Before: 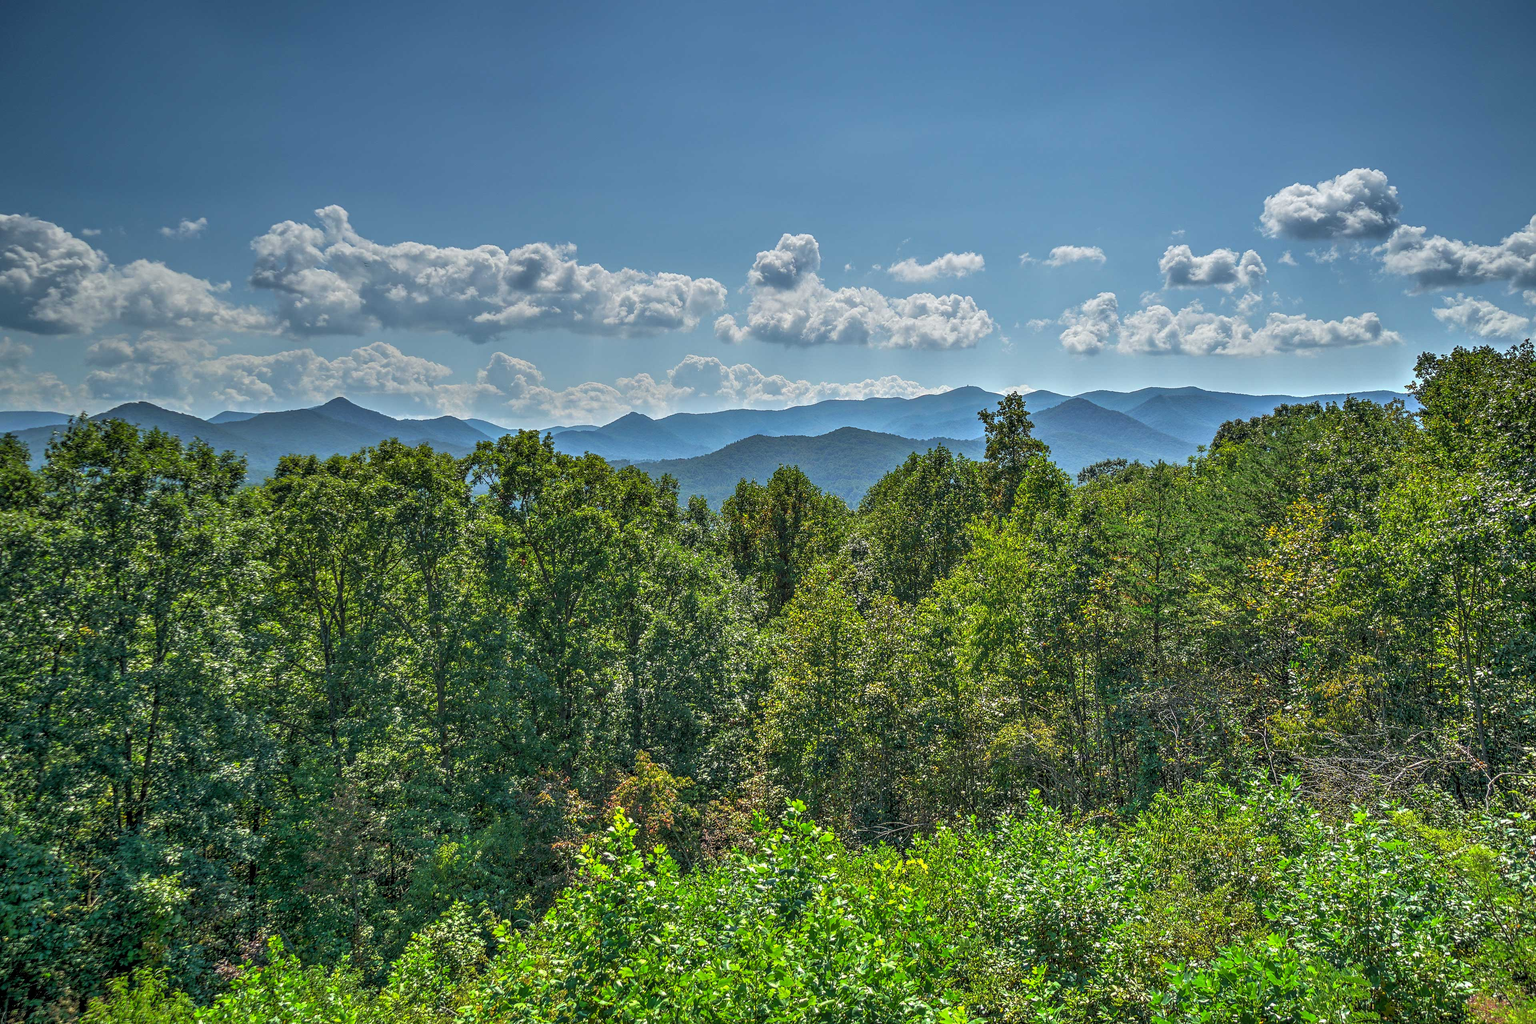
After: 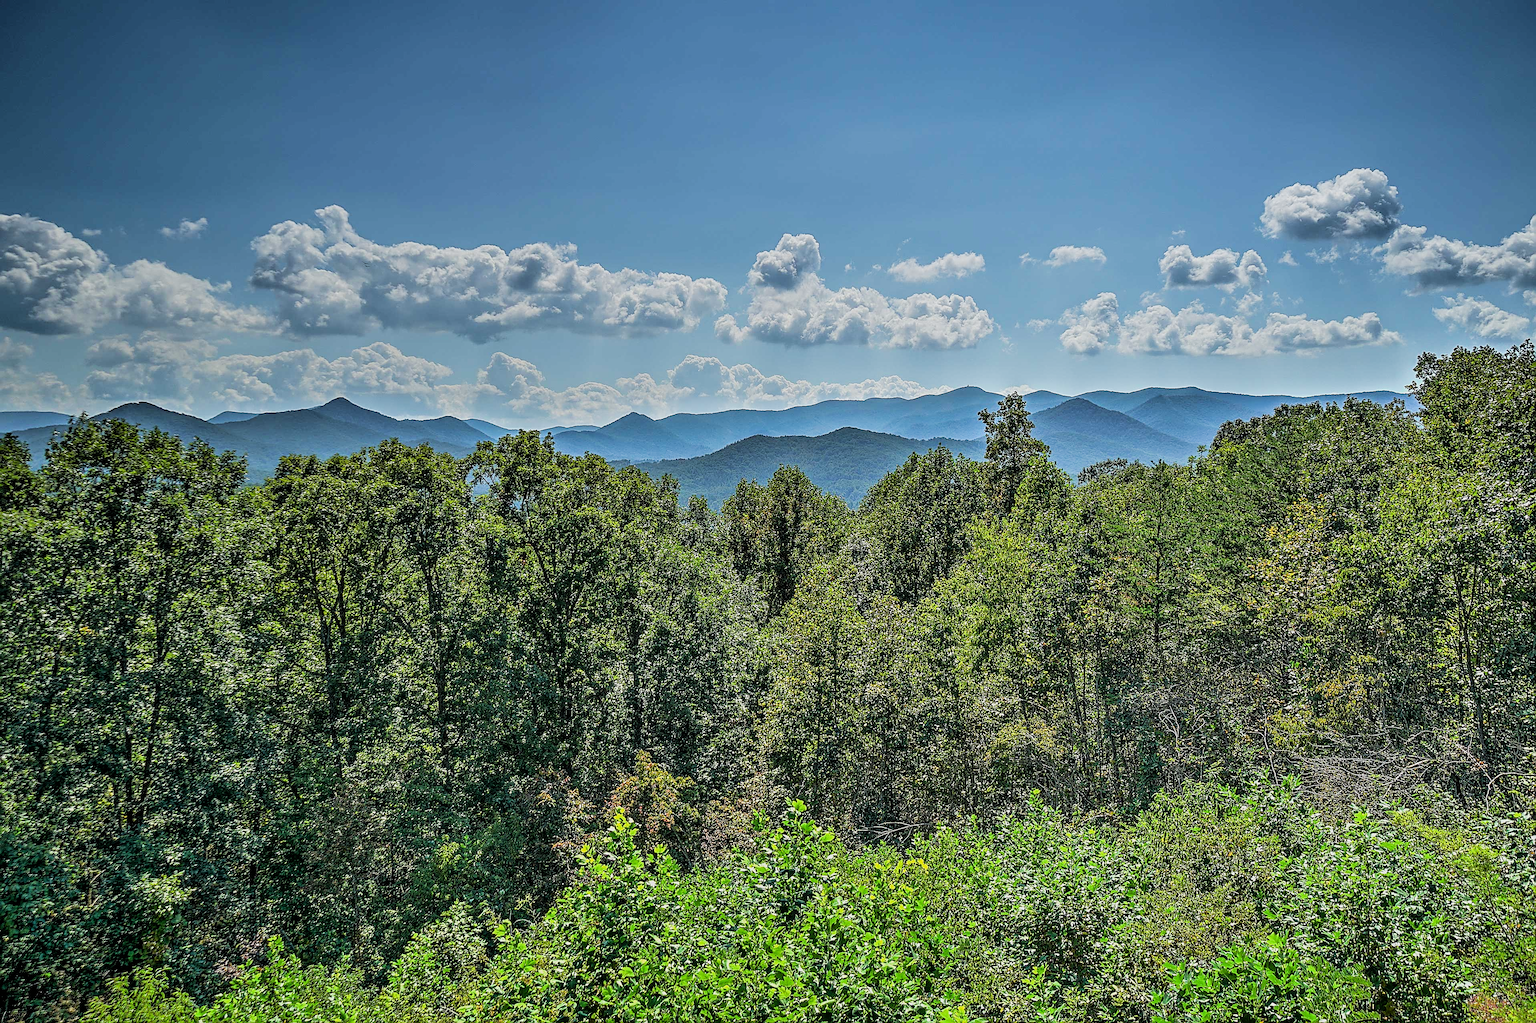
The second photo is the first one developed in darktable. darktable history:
sharpen: amount 1
filmic rgb: black relative exposure -5 EV, hardness 2.88, contrast 1.3, highlights saturation mix -30%
color balance rgb: global vibrance 20%
